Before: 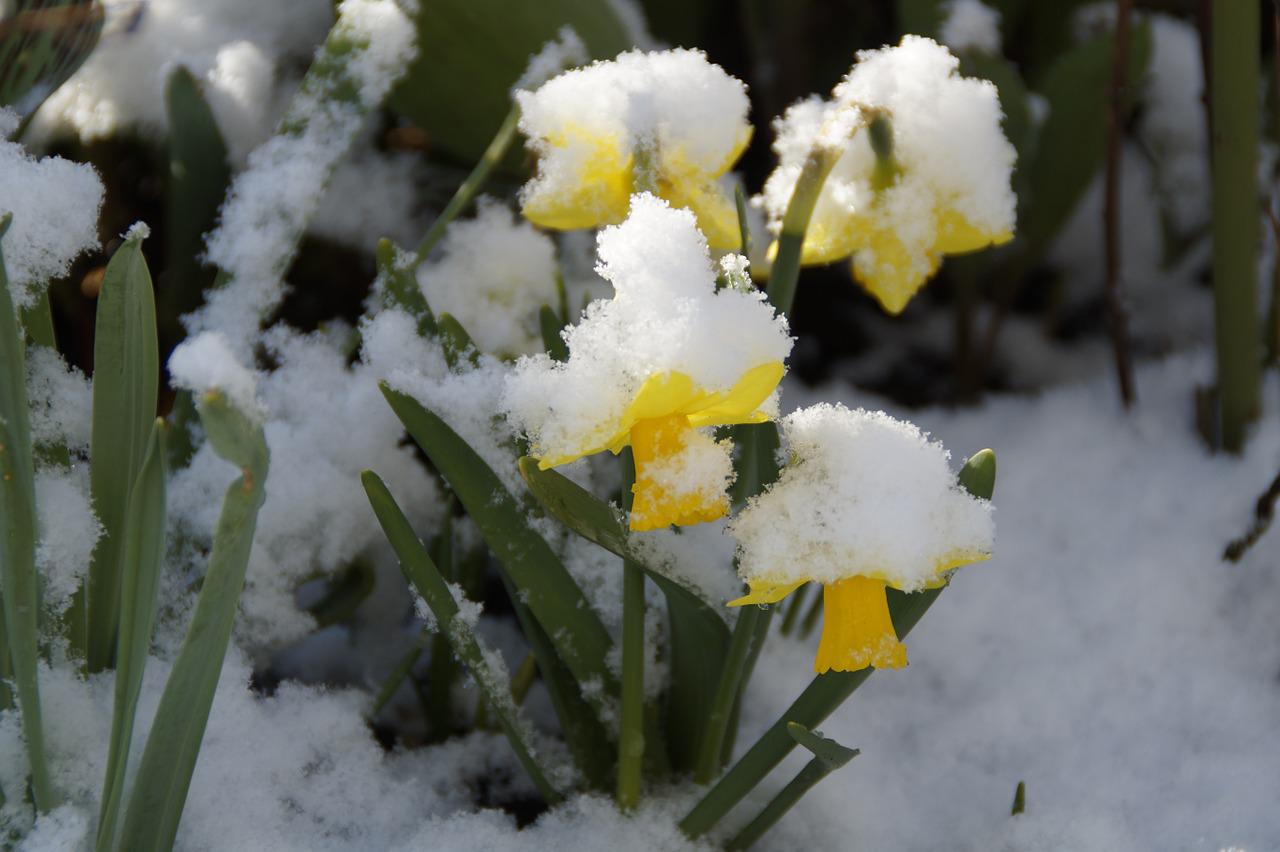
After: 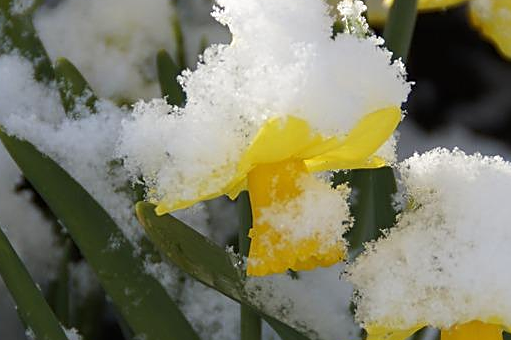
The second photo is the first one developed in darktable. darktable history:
sharpen: on, module defaults
crop: left 30%, top 30%, right 30%, bottom 30%
color zones: curves: ch0 [(0.068, 0.464) (0.25, 0.5) (0.48, 0.508) (0.75, 0.536) (0.886, 0.476) (0.967, 0.456)]; ch1 [(0.066, 0.456) (0.25, 0.5) (0.616, 0.508) (0.746, 0.56) (0.934, 0.444)]
